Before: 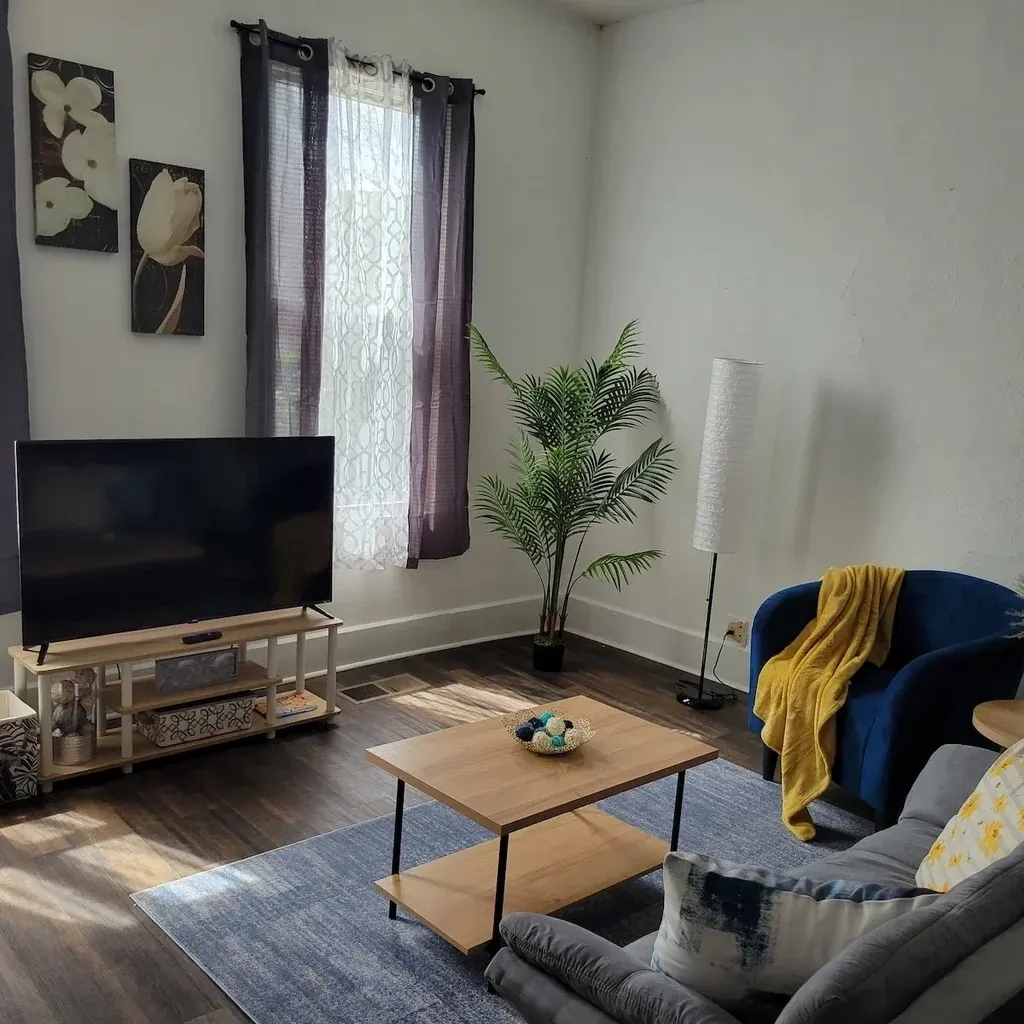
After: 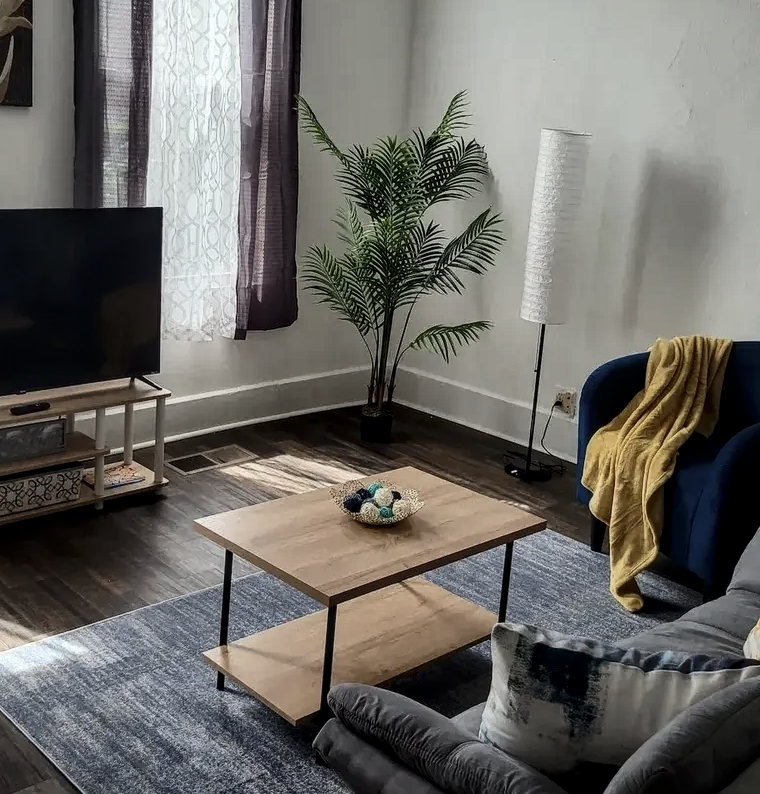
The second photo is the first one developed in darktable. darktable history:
local contrast: on, module defaults
contrast brightness saturation: contrast 0.25, saturation -0.32
crop: left 16.88%, top 22.459%, right 8.805%
